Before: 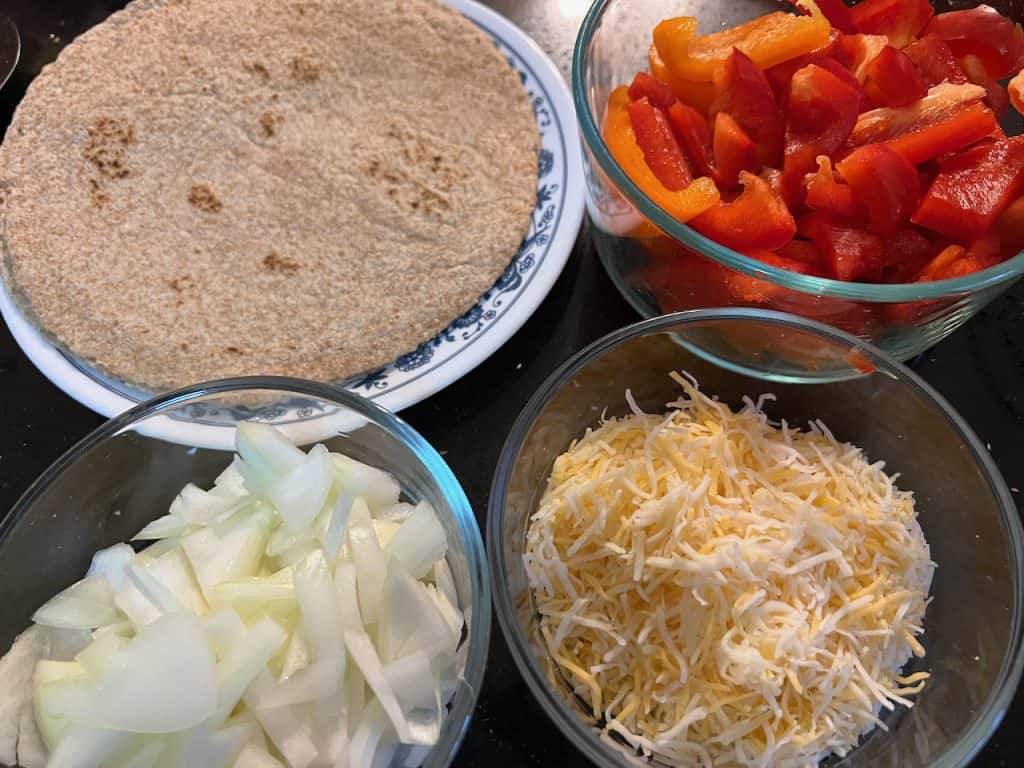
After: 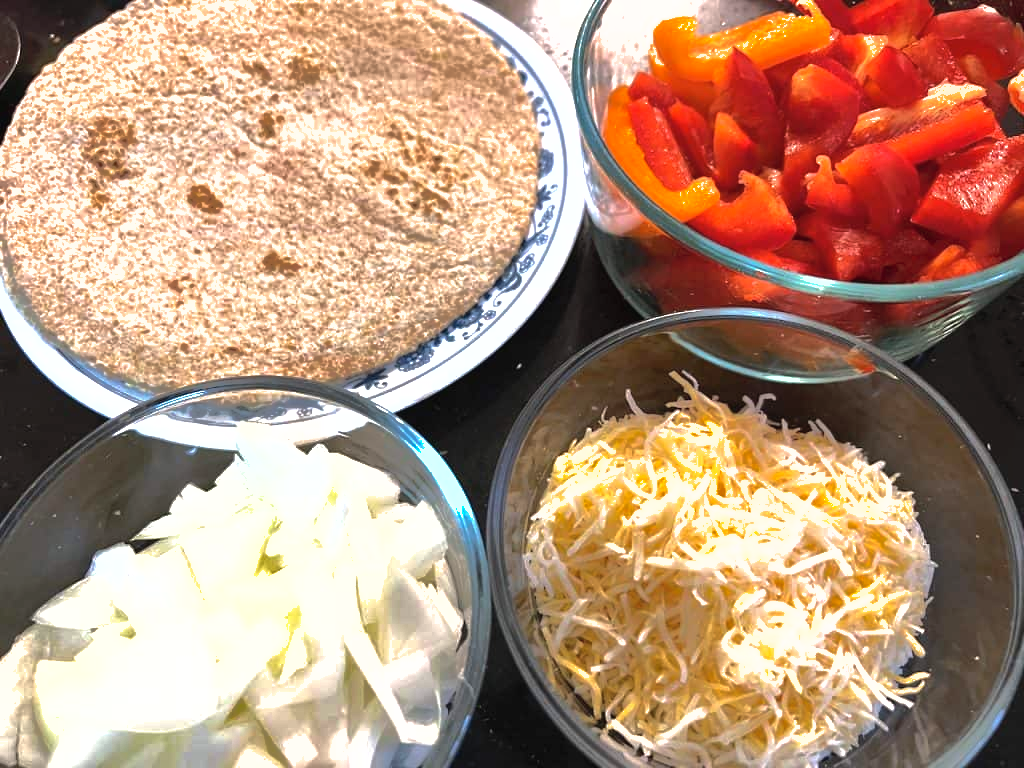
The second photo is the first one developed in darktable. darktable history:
exposure: black level correction -0.002, exposure 0.544 EV, compensate highlight preservation false
tone equalizer: -8 EV -0.744 EV, -7 EV -0.706 EV, -6 EV -0.615 EV, -5 EV -0.39 EV, -3 EV 0.394 EV, -2 EV 0.6 EV, -1 EV 0.678 EV, +0 EV 0.776 EV, edges refinement/feathering 500, mask exposure compensation -1.57 EV, preserve details no
shadows and highlights: highlights -59.72
